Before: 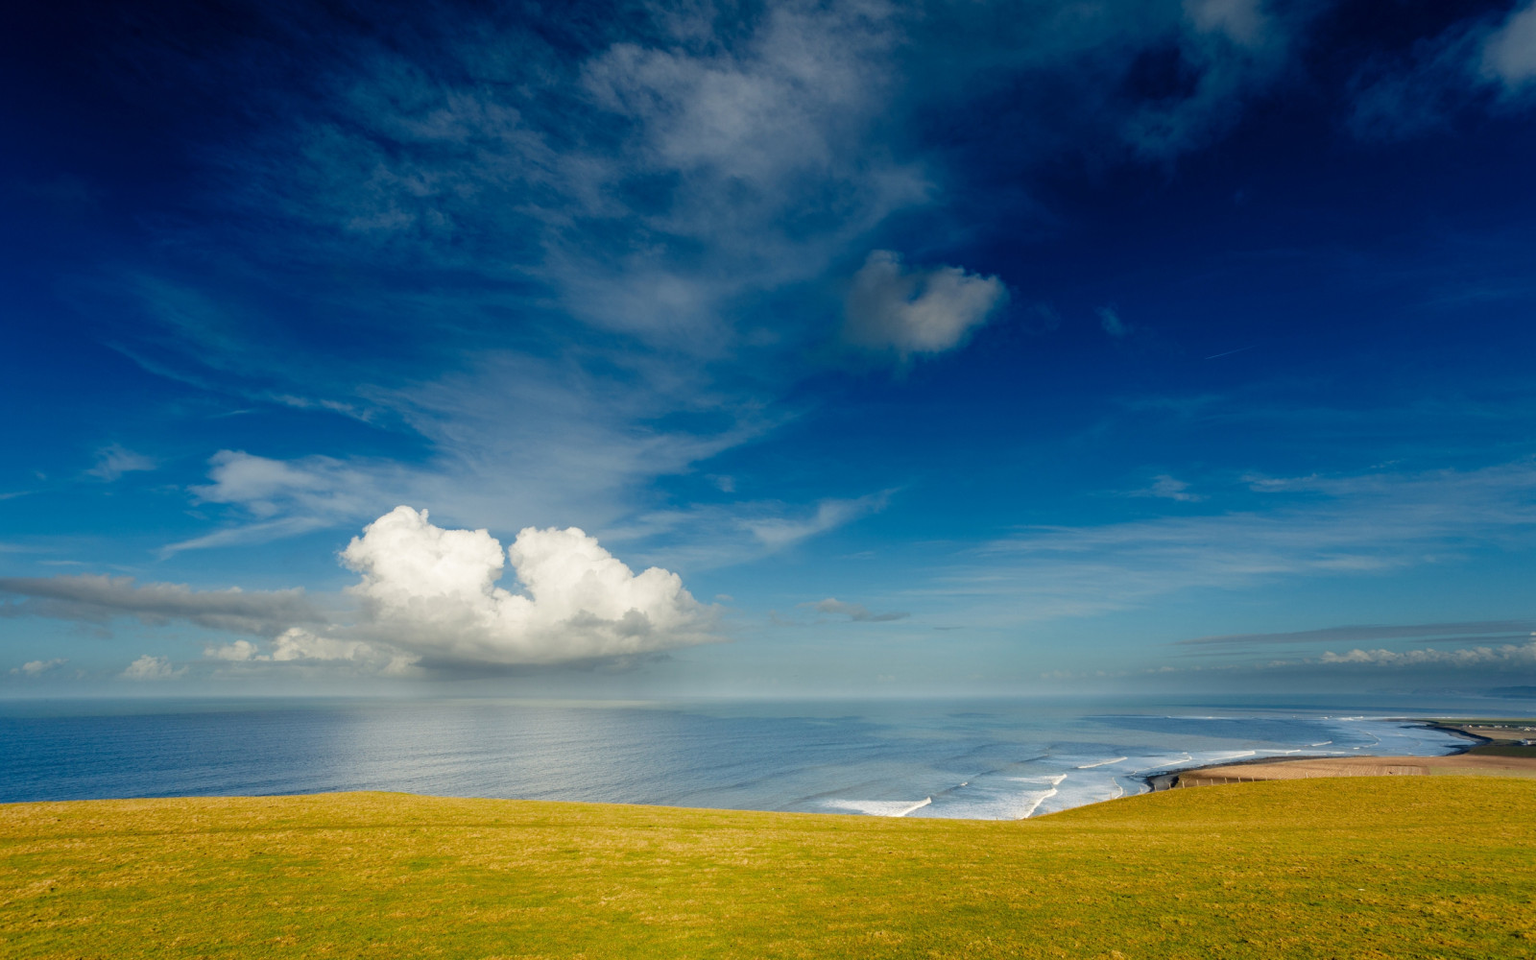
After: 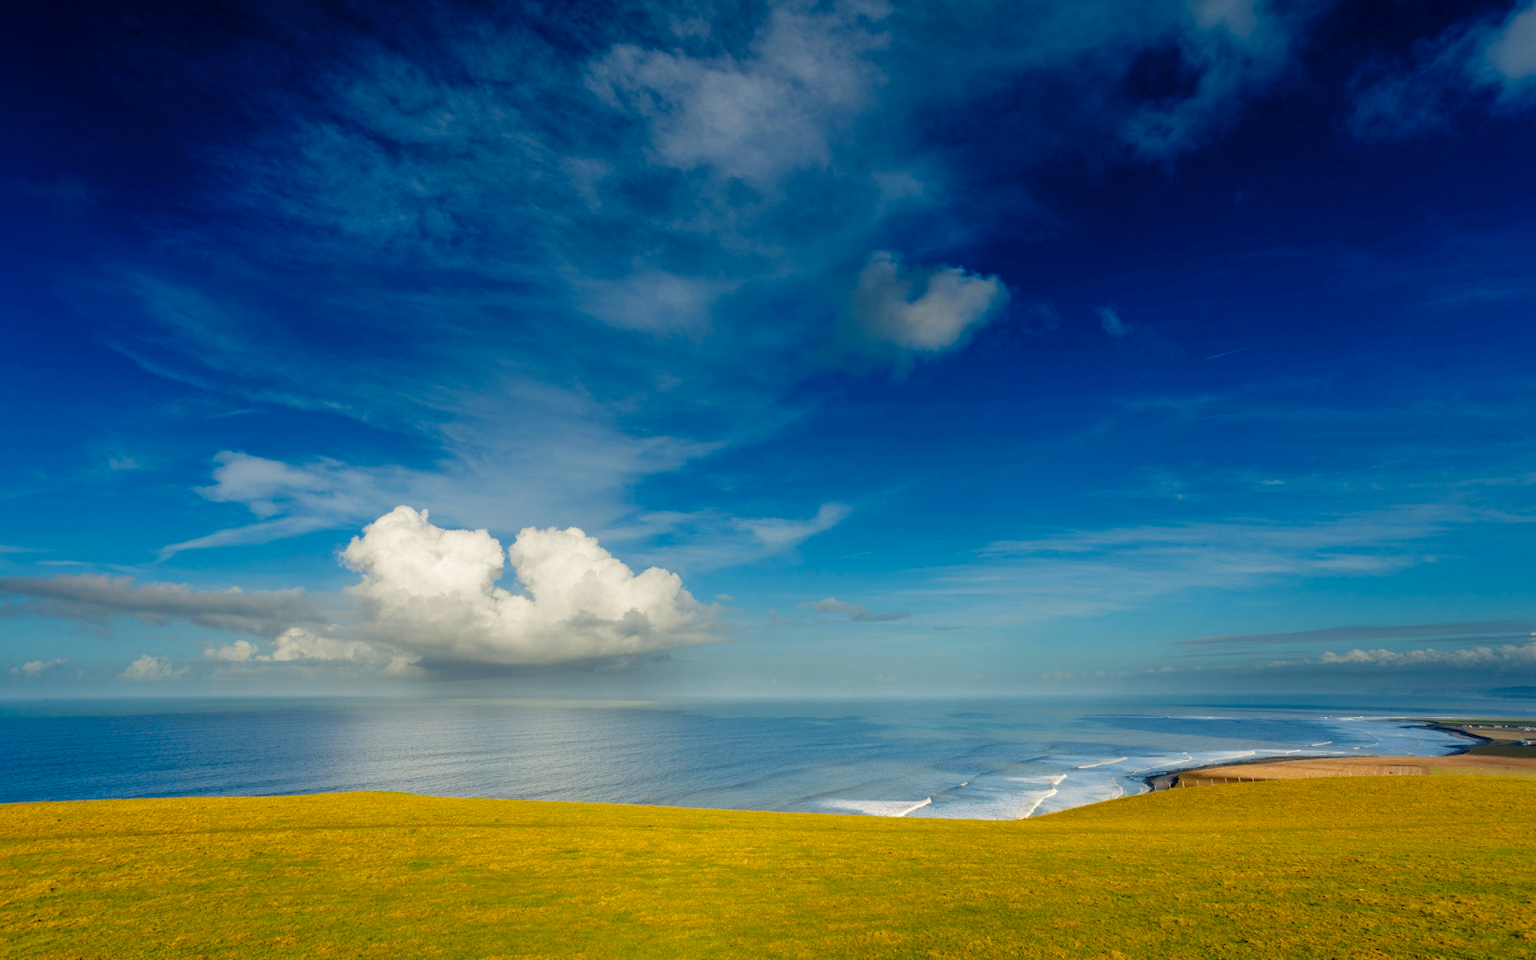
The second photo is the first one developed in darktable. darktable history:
color balance rgb: perceptual saturation grading › global saturation 20%, global vibrance 20%
tone equalizer: on, module defaults
shadows and highlights: shadows 30
